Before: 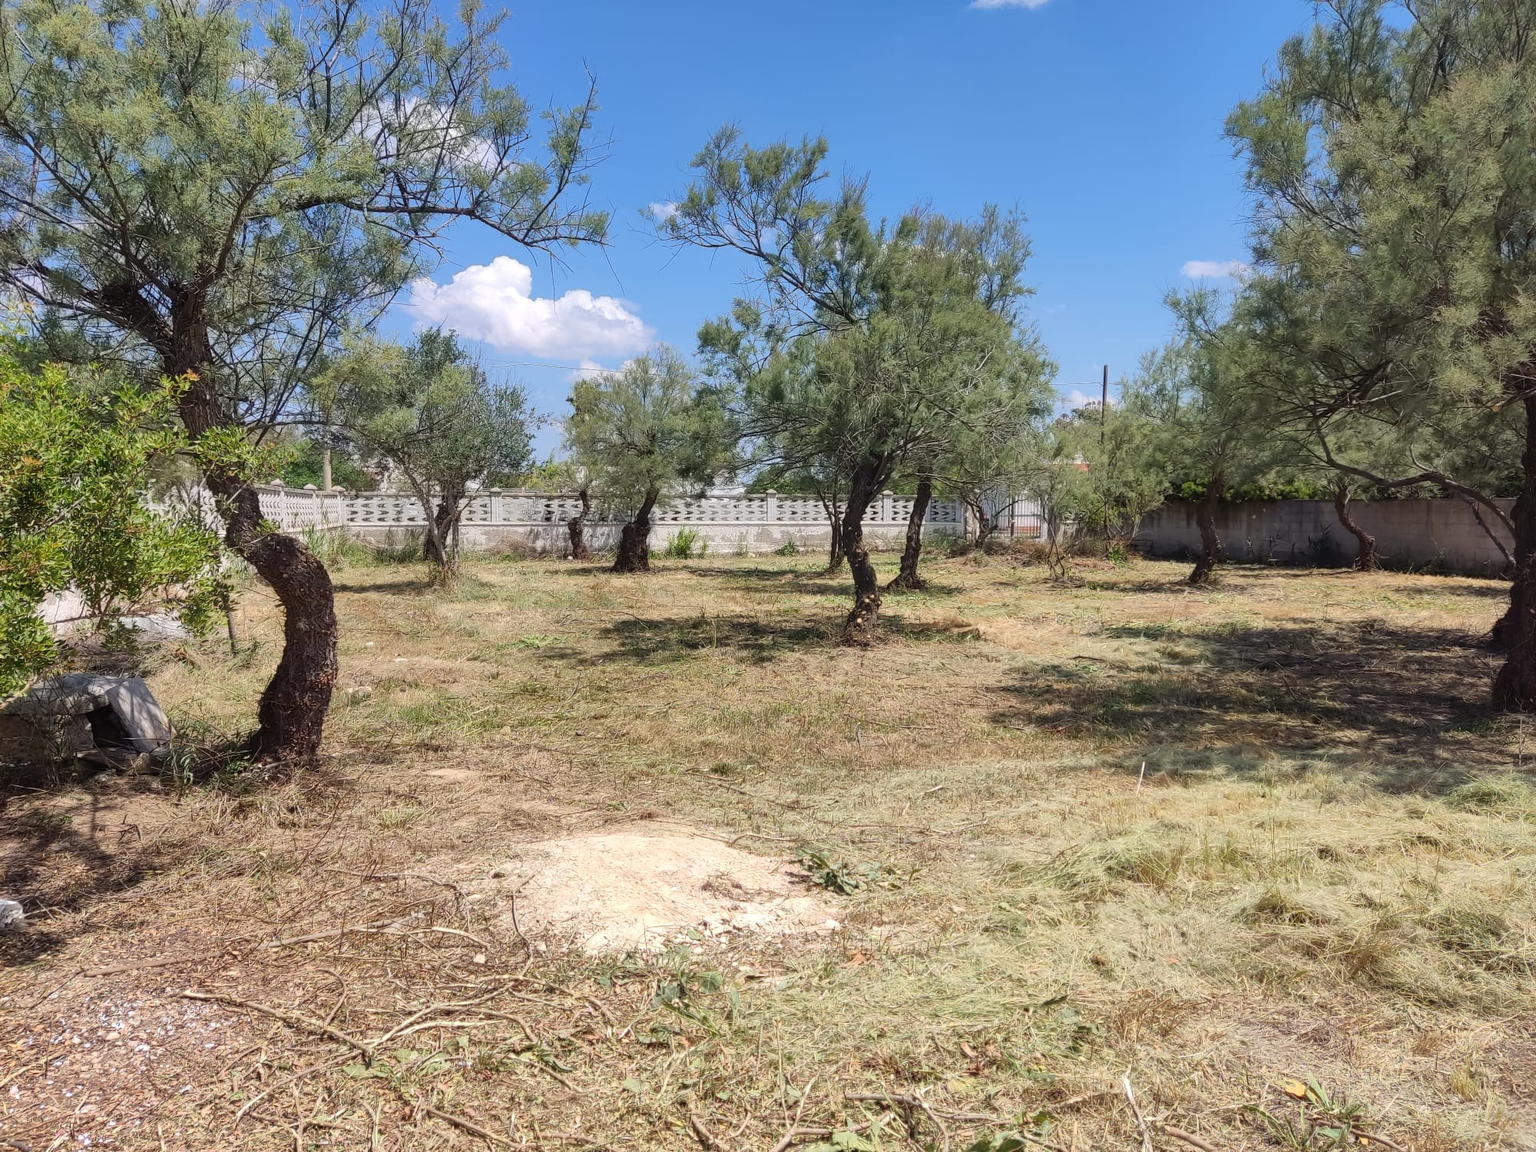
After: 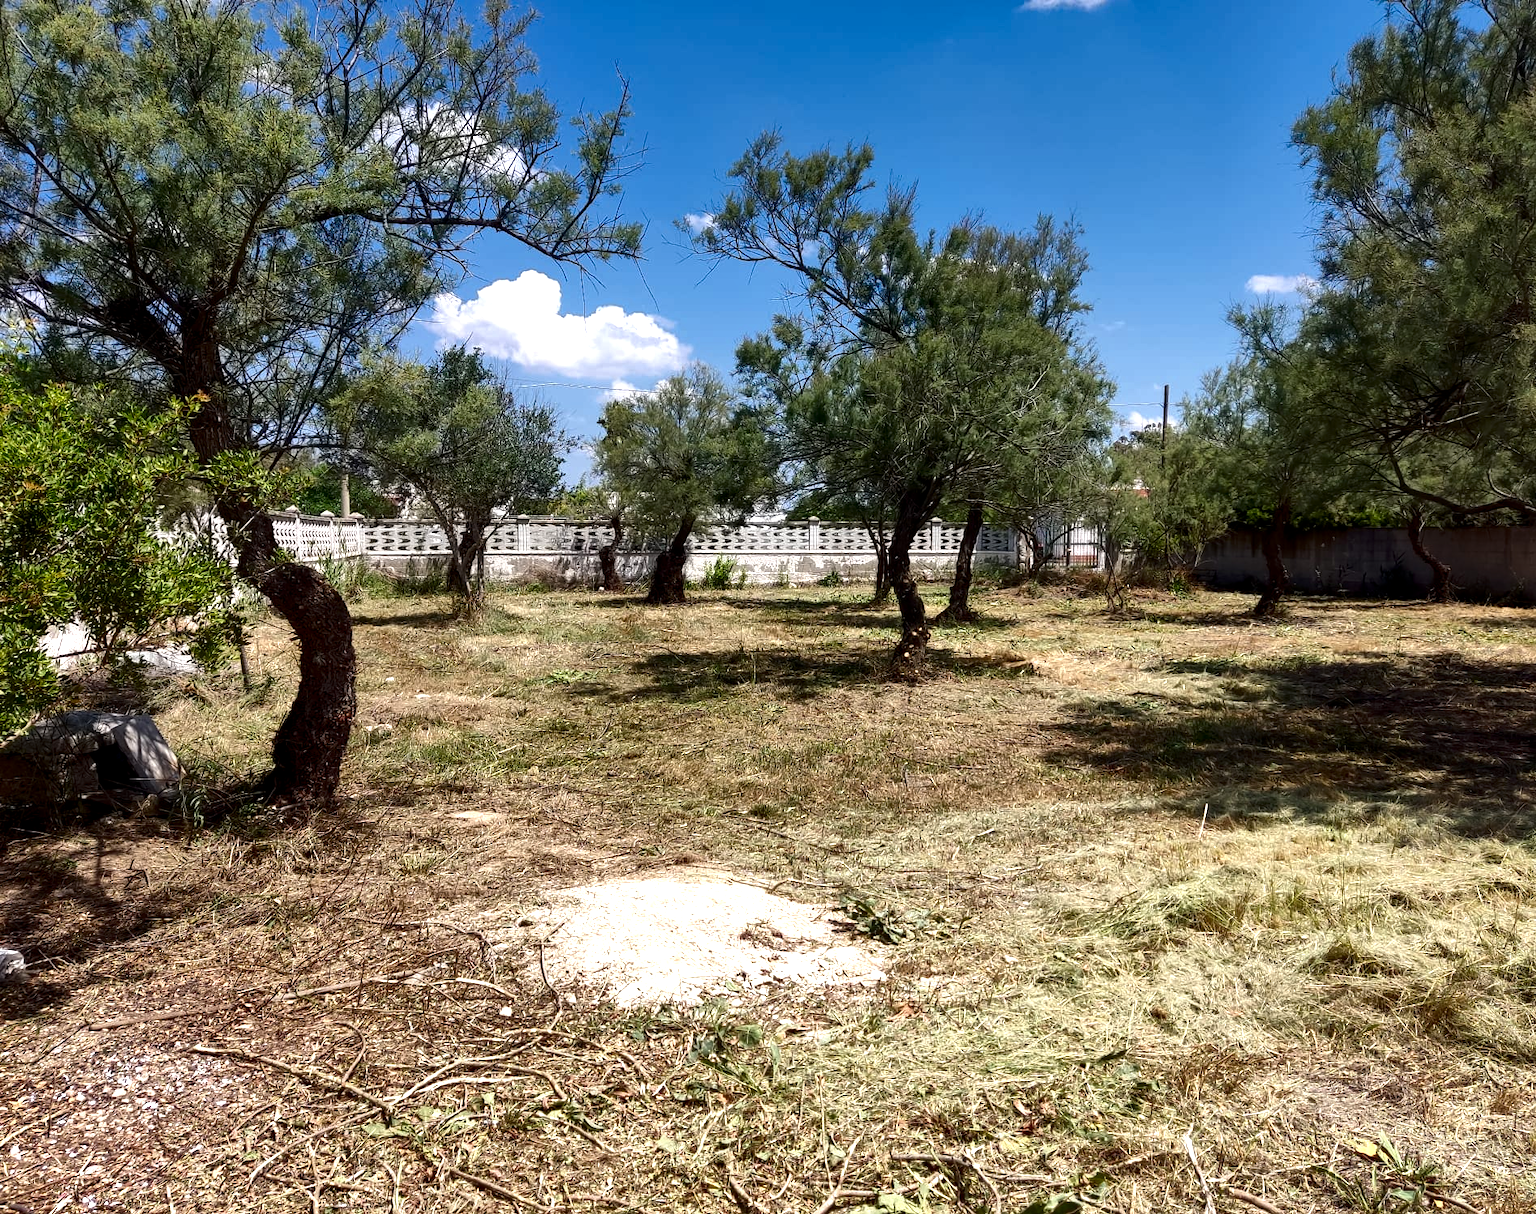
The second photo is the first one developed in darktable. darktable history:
contrast brightness saturation: brightness -0.52
exposure: exposure 0.3 EV, compensate highlight preservation false
rgb levels: levels [[0.01, 0.419, 0.839], [0, 0.5, 1], [0, 0.5, 1]]
tone equalizer: on, module defaults
crop and rotate: right 5.167%
